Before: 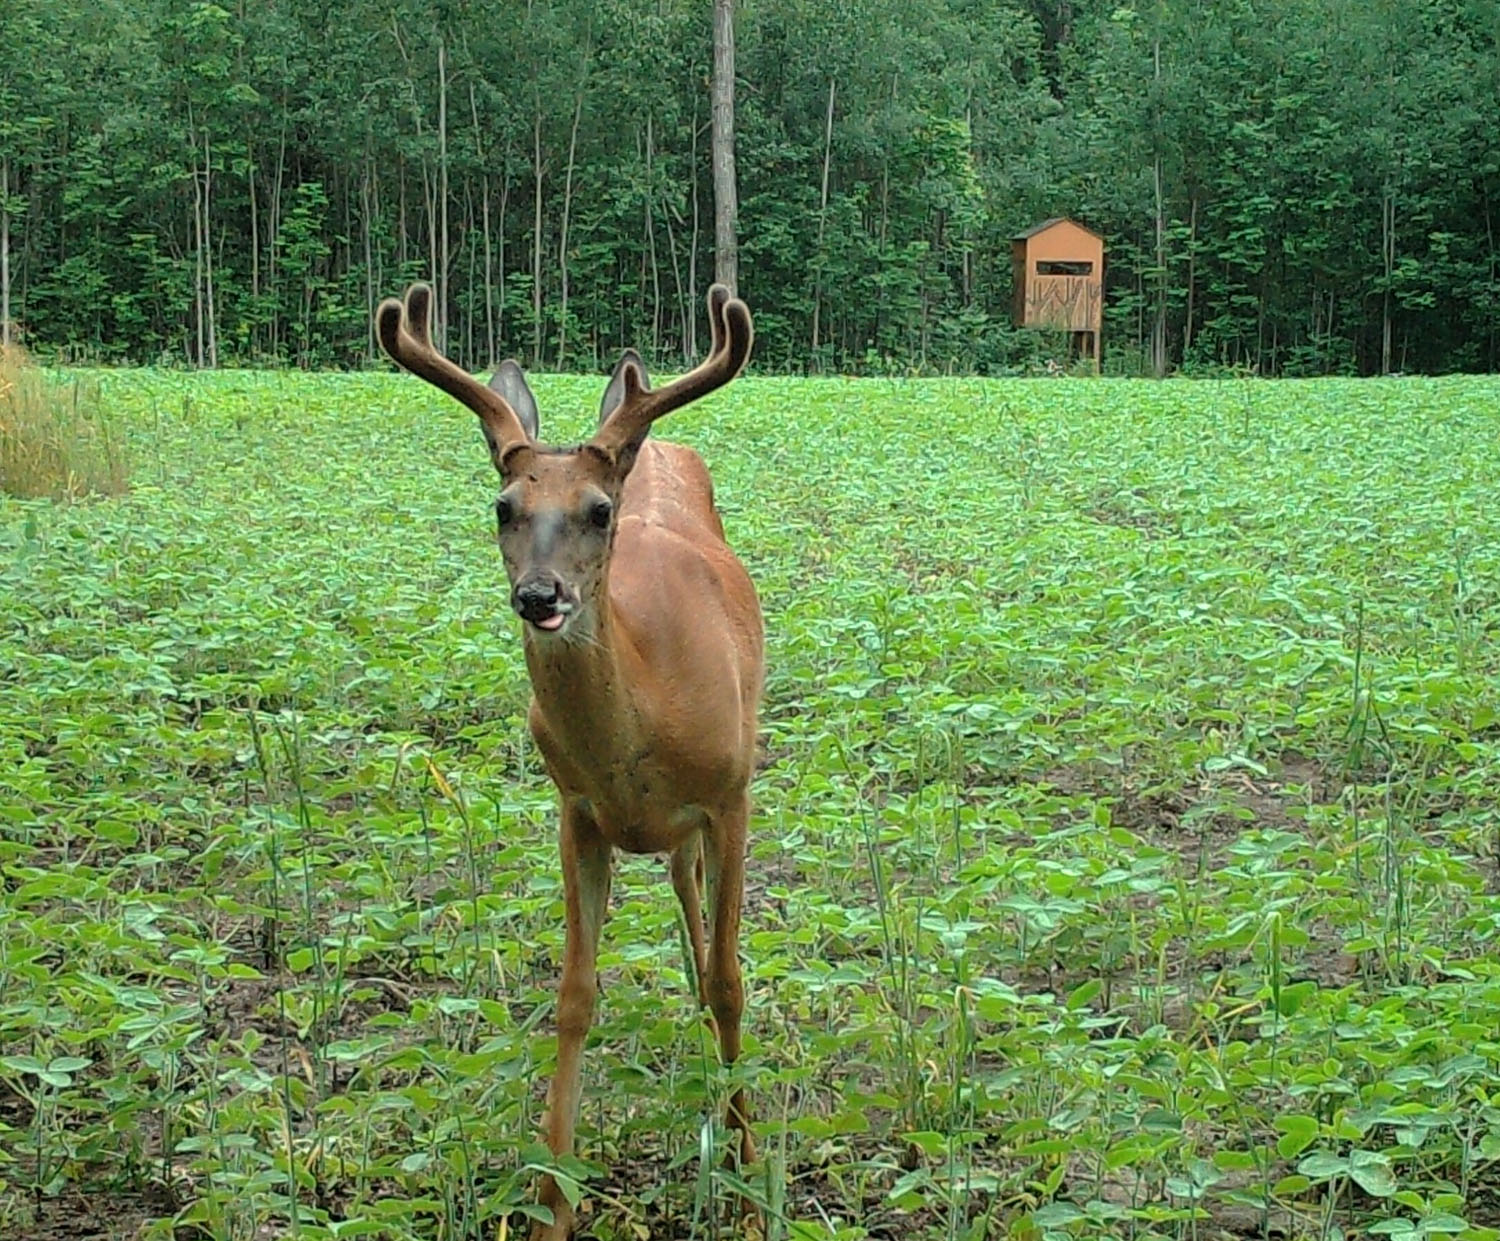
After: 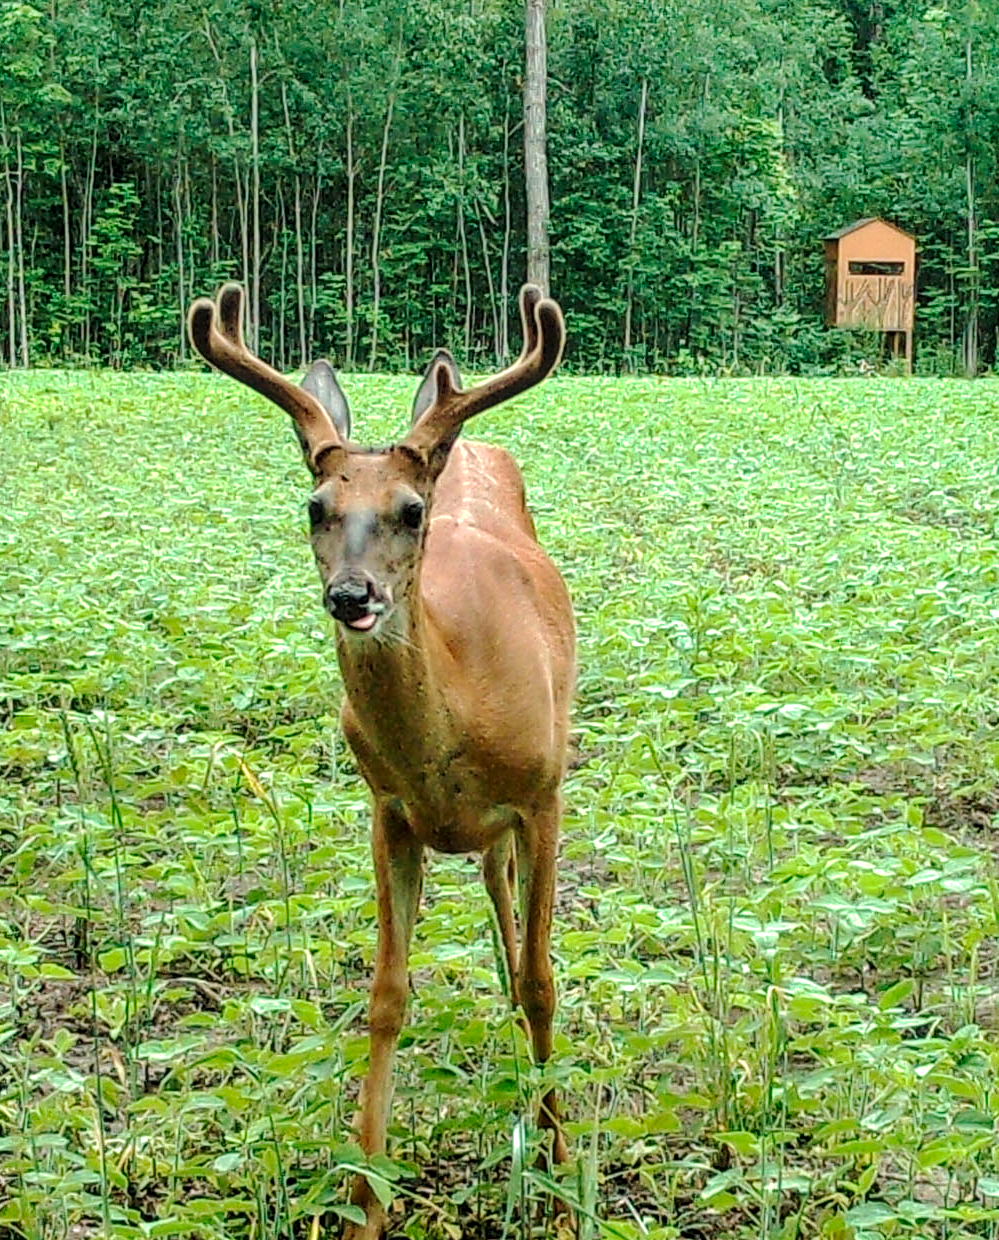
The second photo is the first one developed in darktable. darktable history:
local contrast: detail 130%
velvia: on, module defaults
sharpen: radius 2.881, amount 0.872, threshold 47.386
crop and rotate: left 12.58%, right 20.775%
tone curve: curves: ch0 [(0, 0) (0.003, 0.012) (0.011, 0.014) (0.025, 0.02) (0.044, 0.034) (0.069, 0.047) (0.1, 0.063) (0.136, 0.086) (0.177, 0.131) (0.224, 0.183) (0.277, 0.243) (0.335, 0.317) (0.399, 0.403) (0.468, 0.488) (0.543, 0.573) (0.623, 0.649) (0.709, 0.718) (0.801, 0.795) (0.898, 0.872) (1, 1)], preserve colors none
exposure: black level correction 0.001, exposure 0.499 EV, compensate exposure bias true, compensate highlight preservation false
